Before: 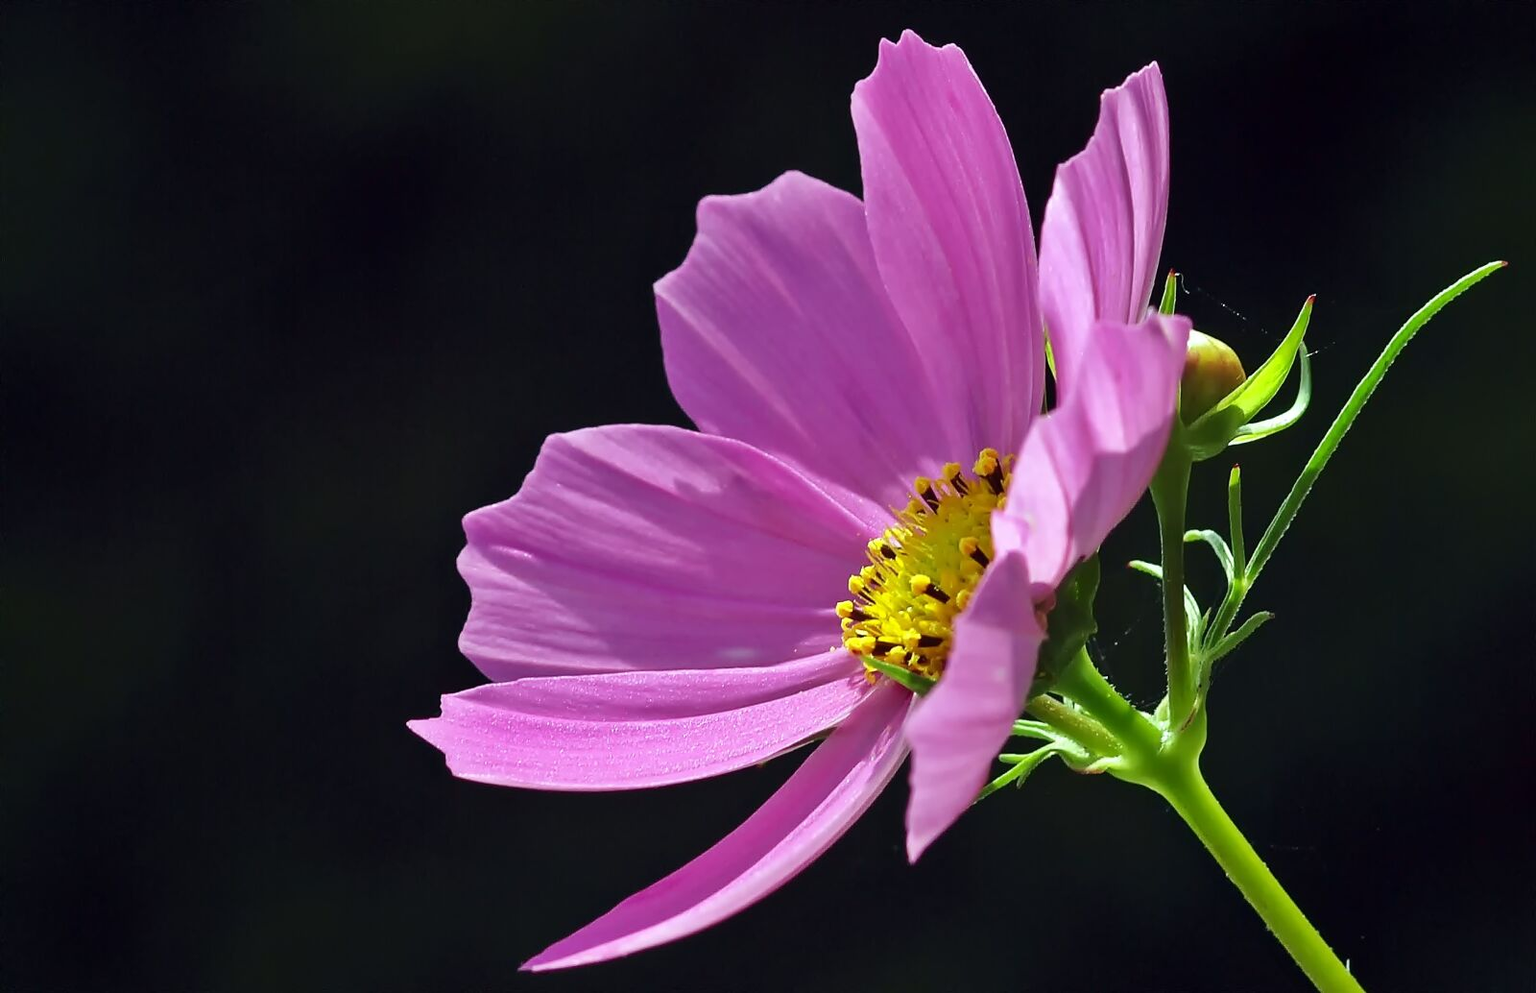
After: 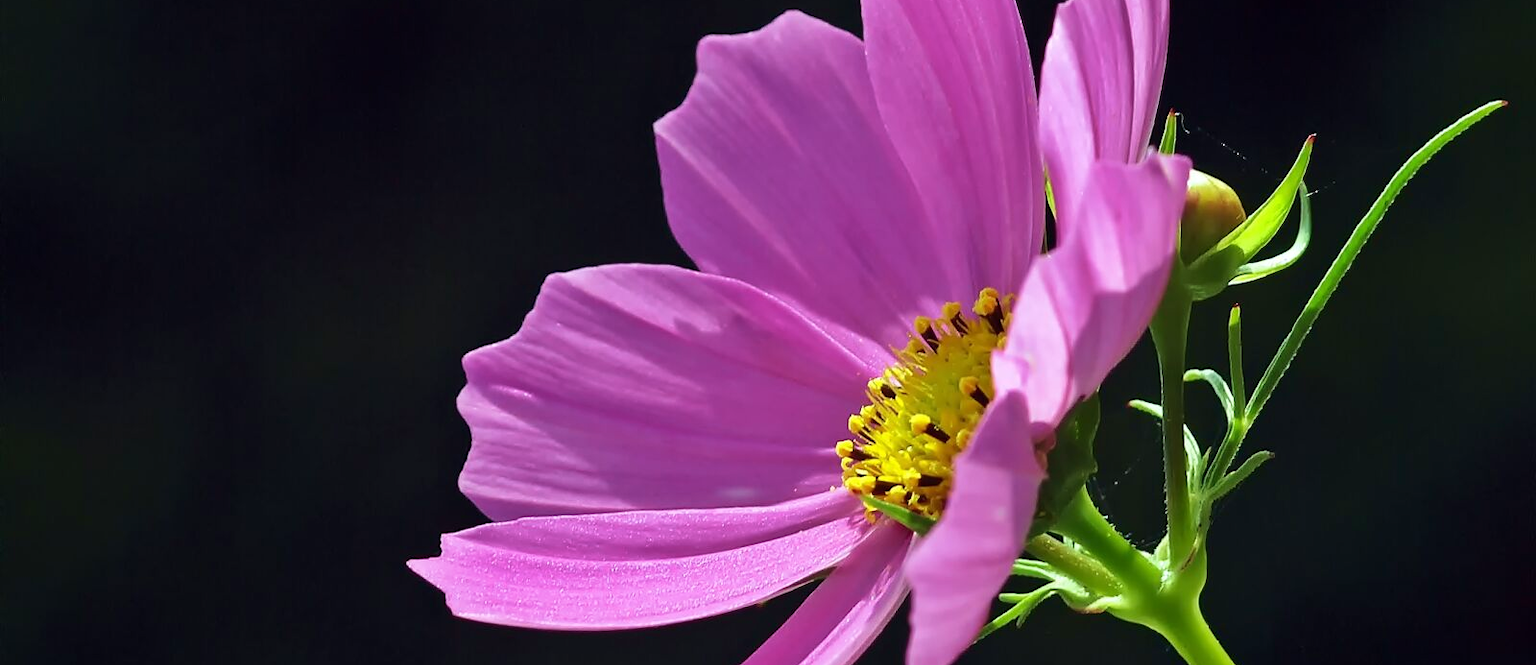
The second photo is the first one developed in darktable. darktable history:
velvia: on, module defaults
crop: top 16.219%, bottom 16.715%
